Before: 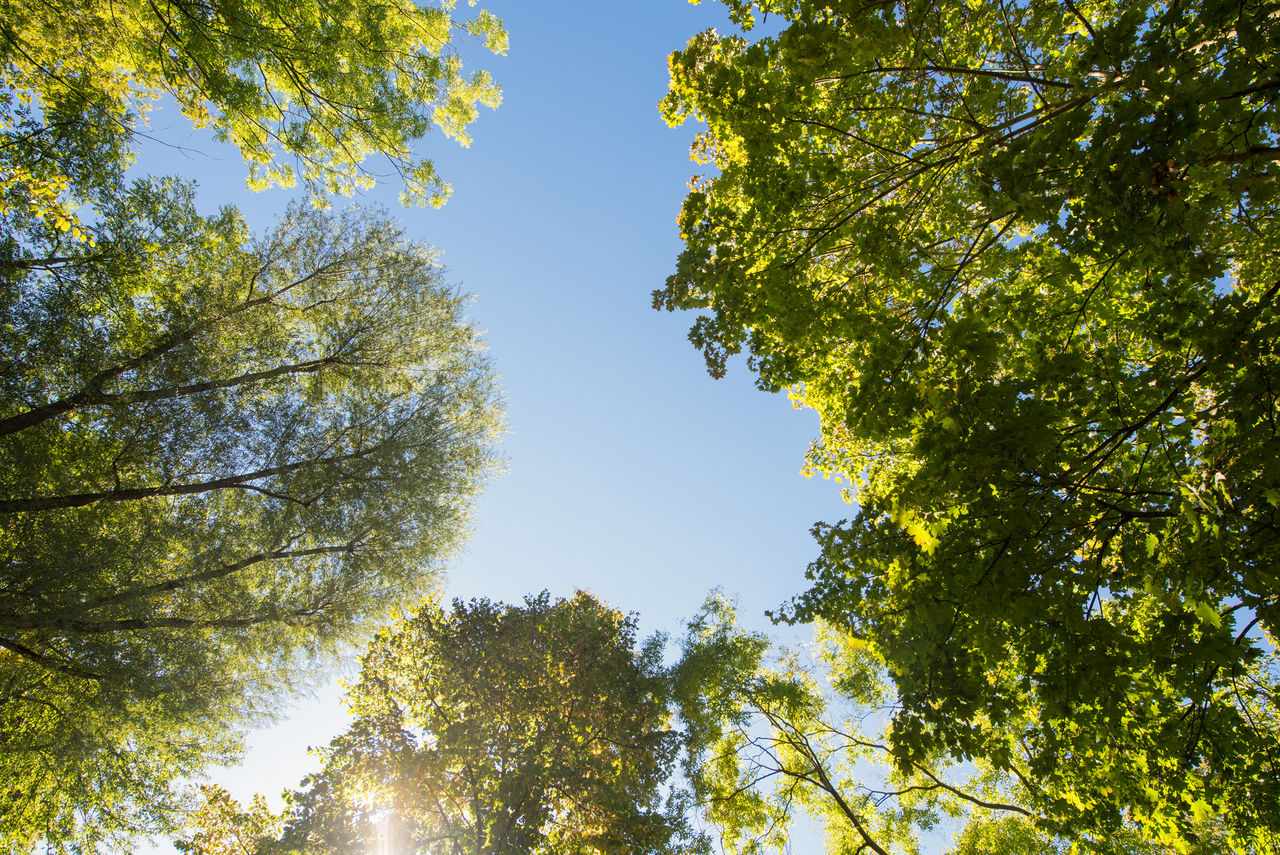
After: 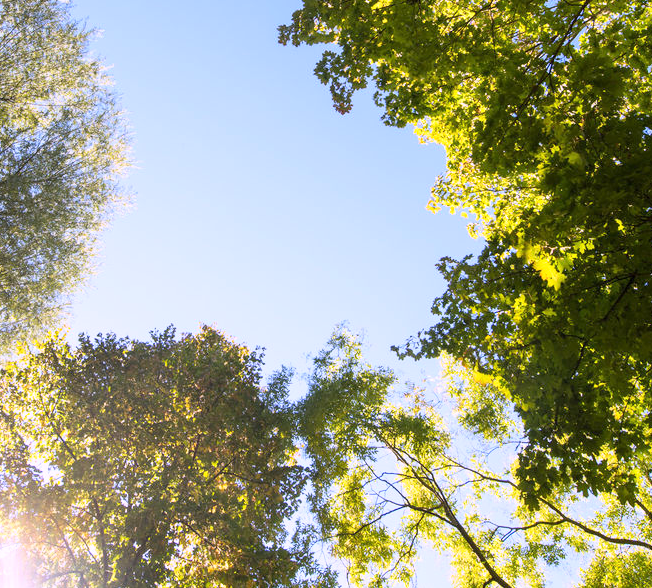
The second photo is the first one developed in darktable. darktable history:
base curve: curves: ch0 [(0, 0) (0.666, 0.806) (1, 1)]
crop and rotate: left 29.237%, top 31.152%, right 19.807%
white balance: red 1.042, blue 1.17
